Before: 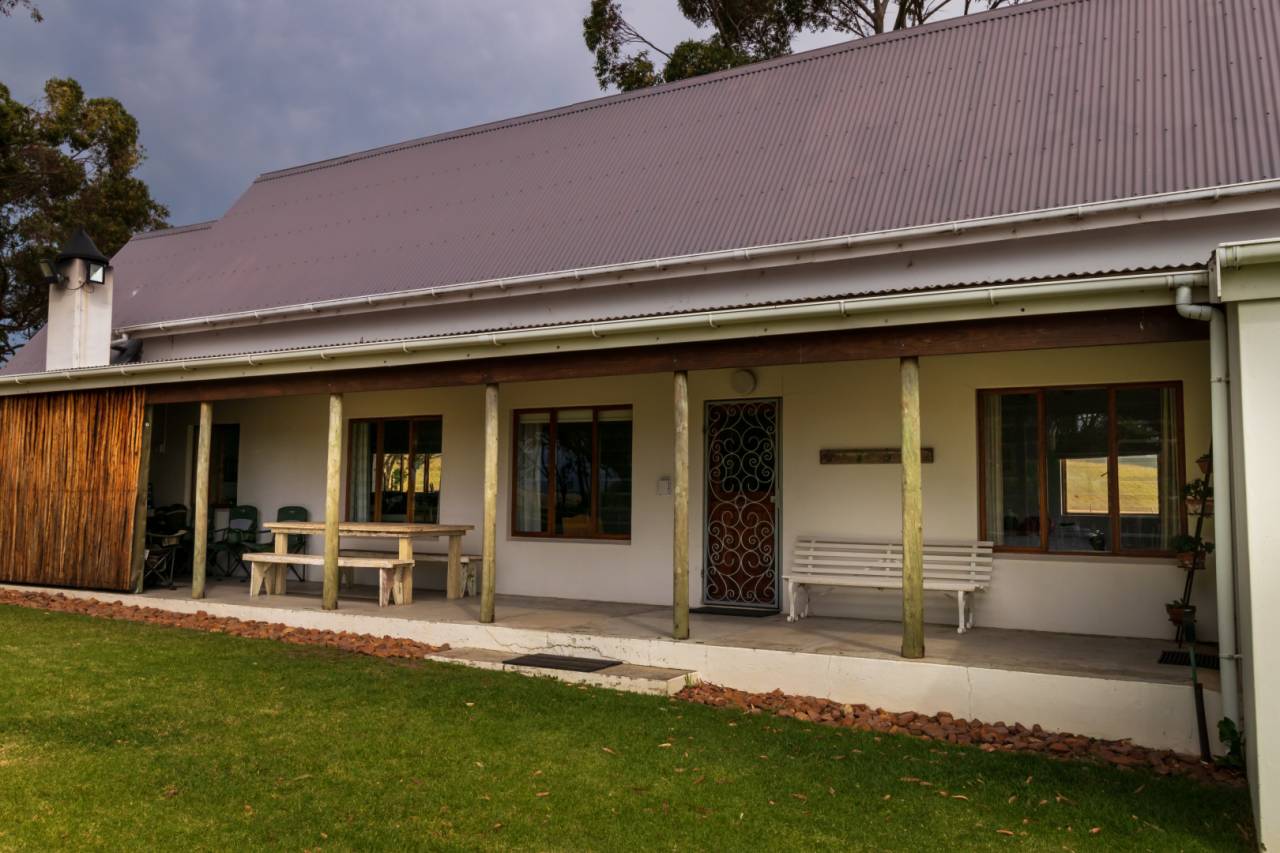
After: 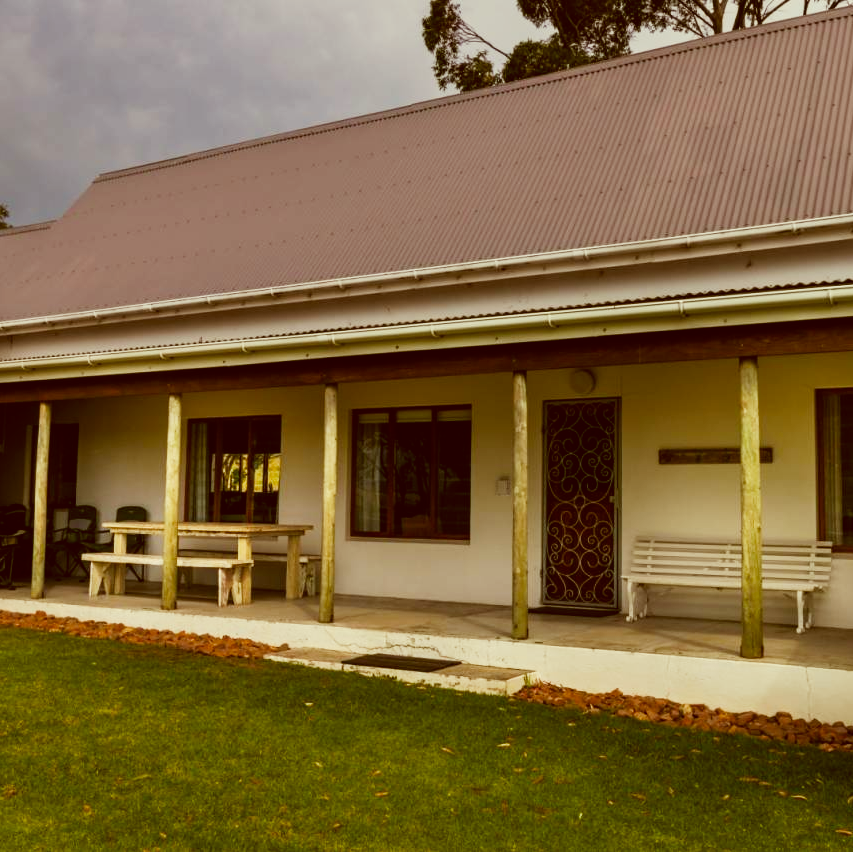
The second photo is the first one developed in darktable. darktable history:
contrast brightness saturation: saturation -0.17
color correction: highlights a* -5.94, highlights b* 9.48, shadows a* 10.12, shadows b* 23.94
crop and rotate: left 12.648%, right 20.685%
color balance rgb: shadows fall-off 101%, linear chroma grading › mid-tones 7.63%, perceptual saturation grading › mid-tones 11.68%, mask middle-gray fulcrum 22.45%, global vibrance 10.11%, saturation formula JzAzBz (2021)
tone curve: curves: ch0 [(0, 0) (0.003, 0.014) (0.011, 0.019) (0.025, 0.026) (0.044, 0.037) (0.069, 0.053) (0.1, 0.083) (0.136, 0.121) (0.177, 0.163) (0.224, 0.22) (0.277, 0.281) (0.335, 0.354) (0.399, 0.436) (0.468, 0.526) (0.543, 0.612) (0.623, 0.706) (0.709, 0.79) (0.801, 0.858) (0.898, 0.925) (1, 1)], preserve colors none
